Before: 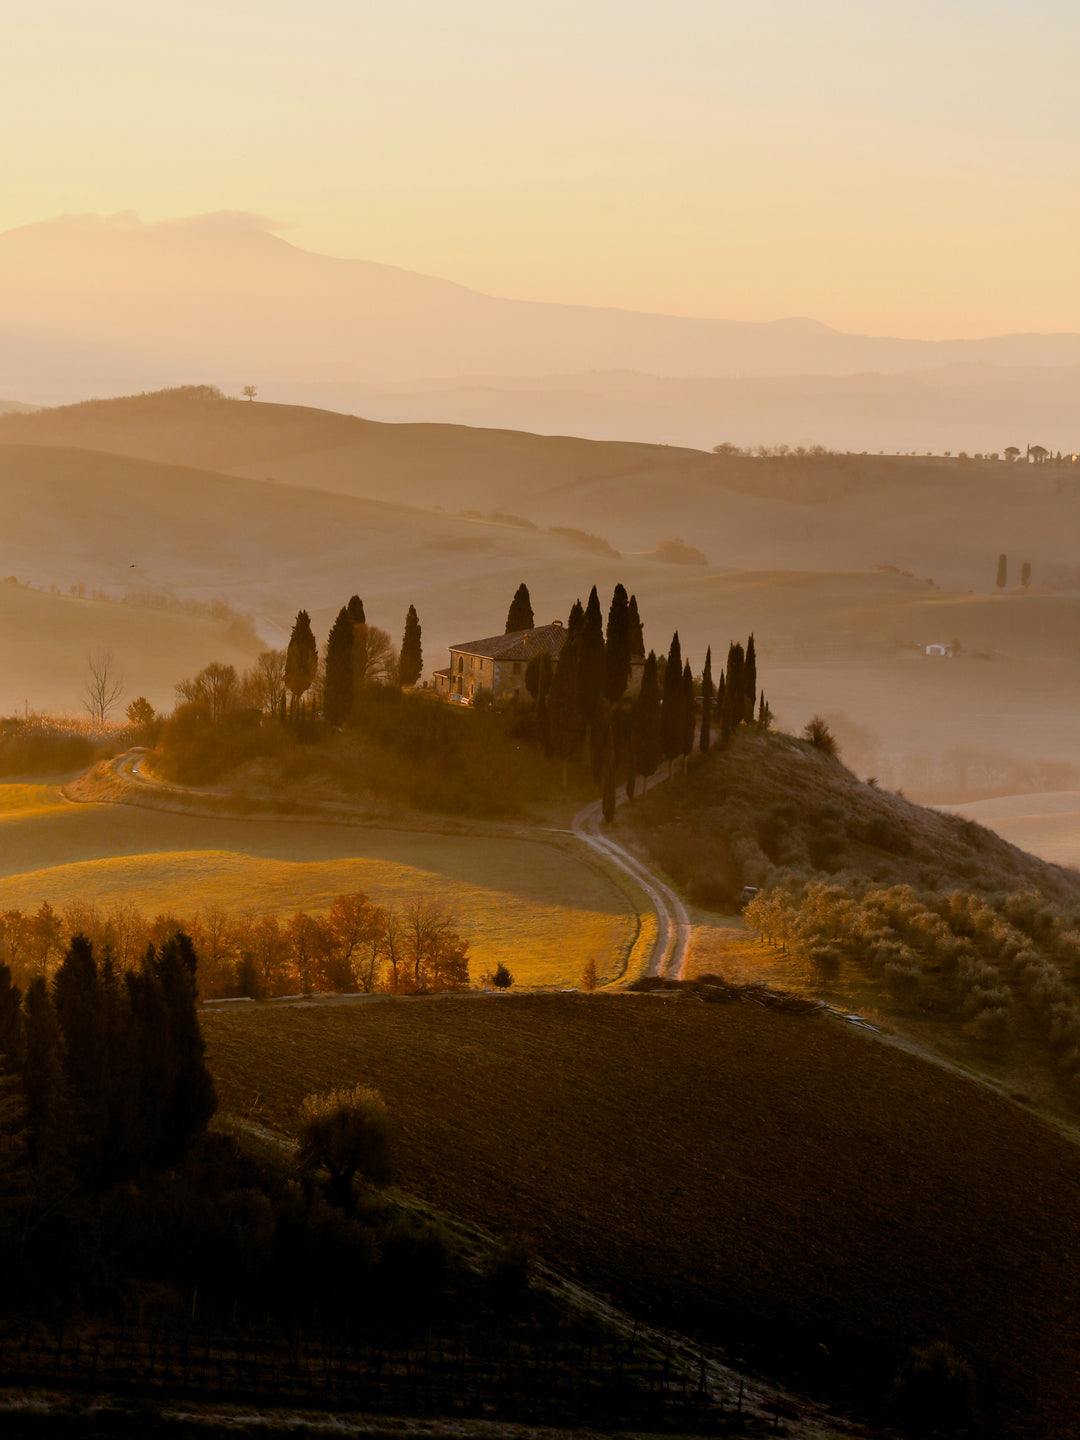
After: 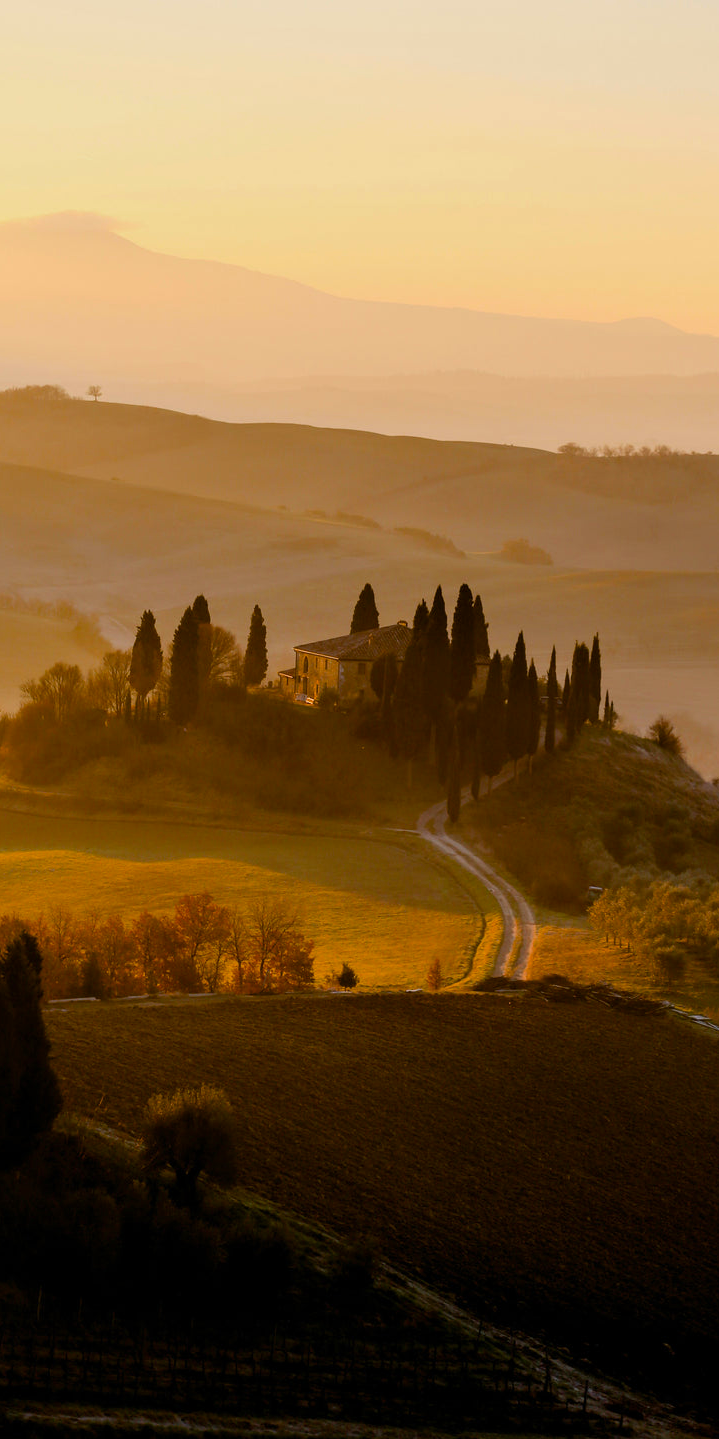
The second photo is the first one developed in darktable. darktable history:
crop and rotate: left 14.385%, right 18.948%
color balance rgb: perceptual saturation grading › global saturation 20%, global vibrance 20%
